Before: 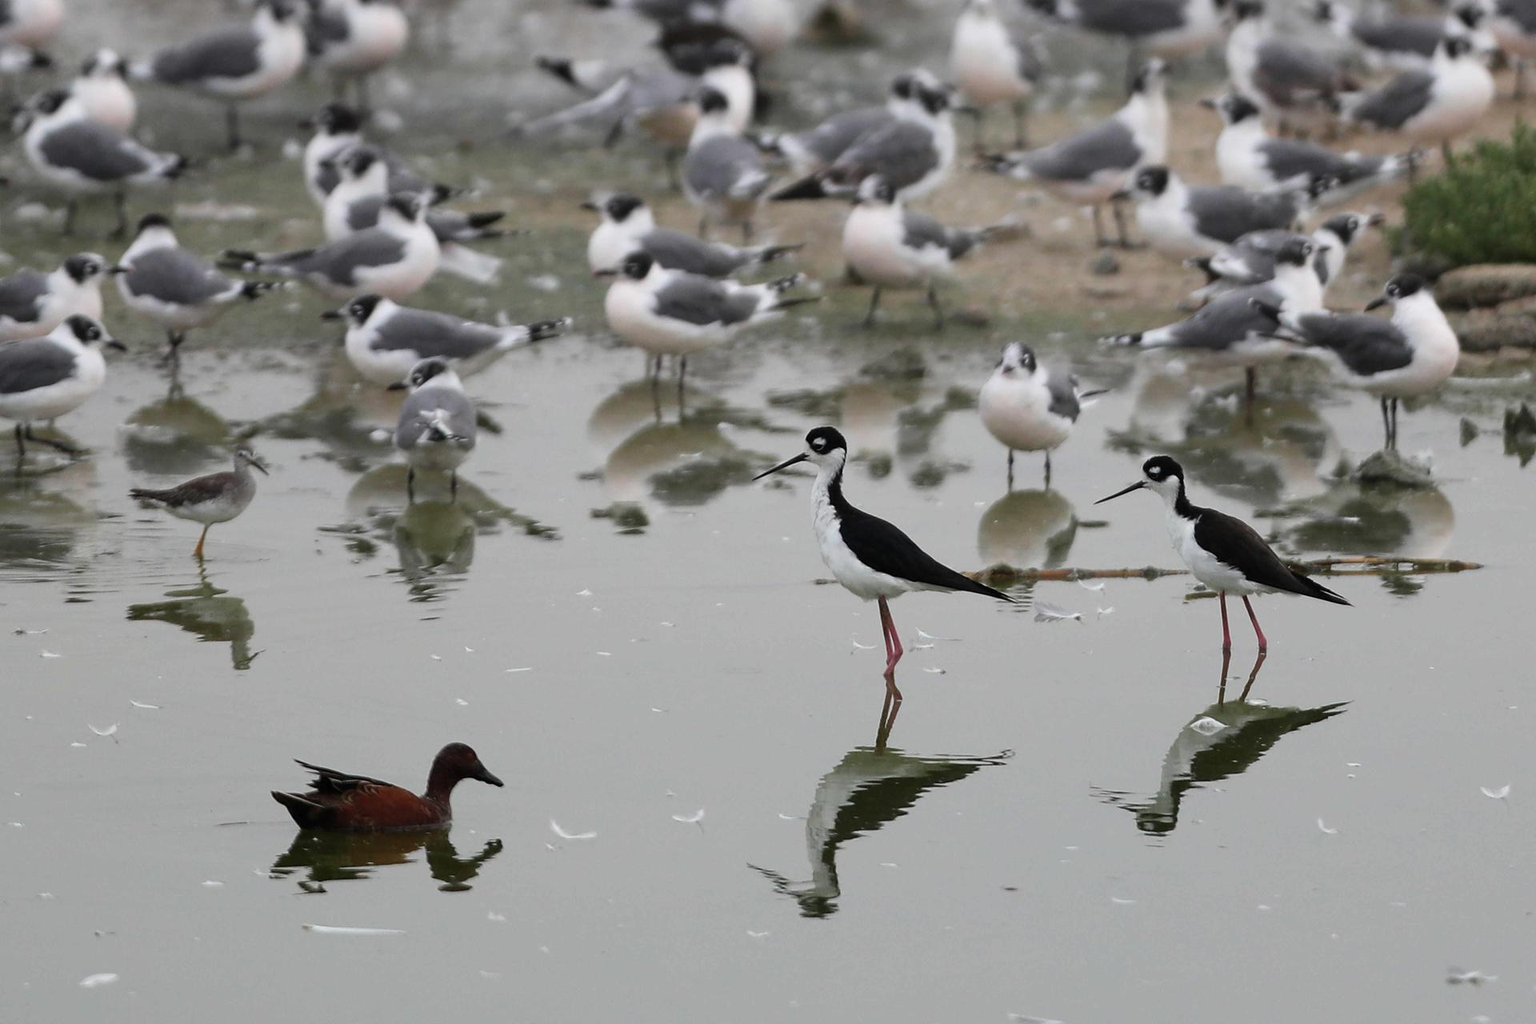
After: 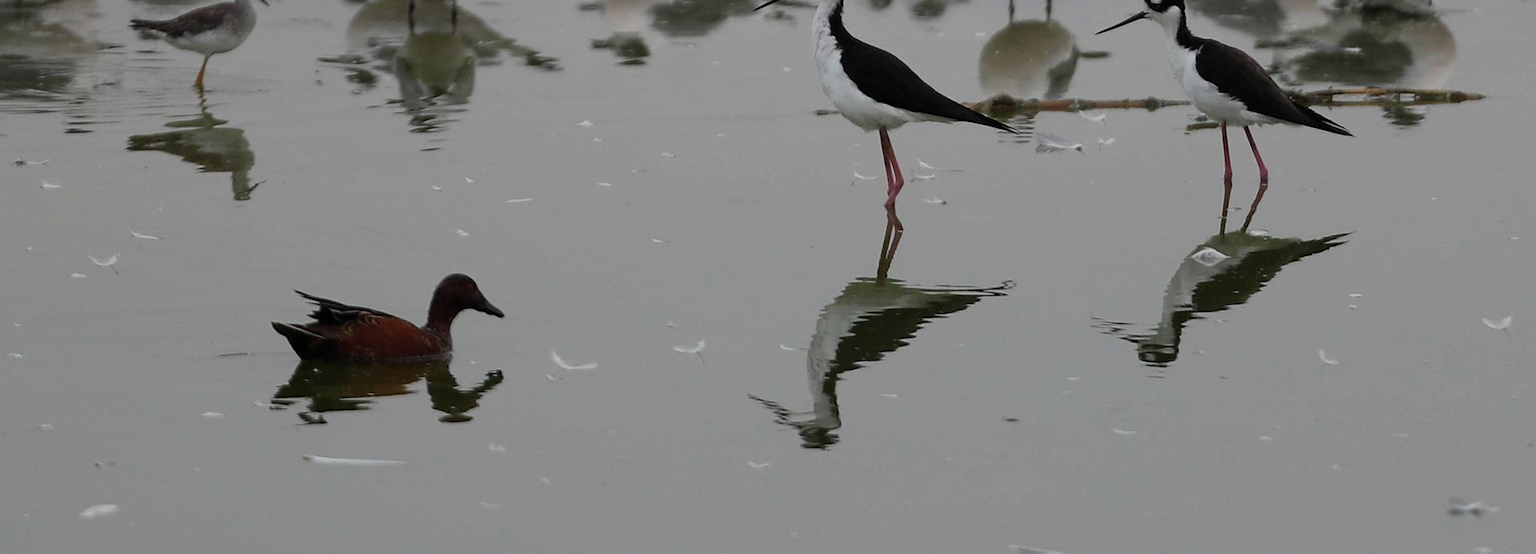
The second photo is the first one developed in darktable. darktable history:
crop and rotate: top 45.919%, right 0.085%
exposure: exposure -0.594 EV, compensate highlight preservation false
